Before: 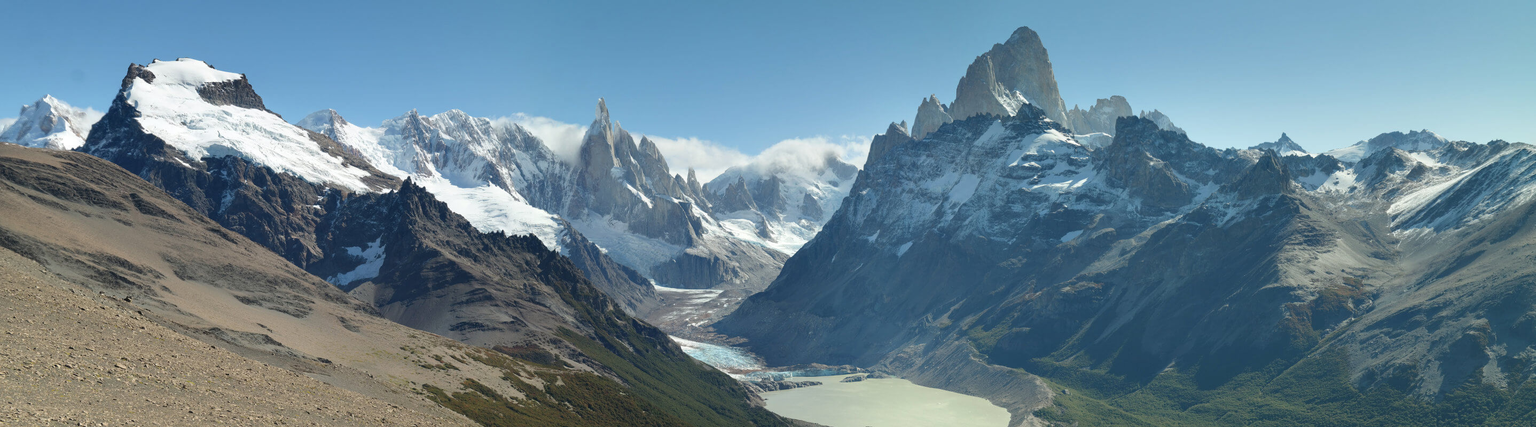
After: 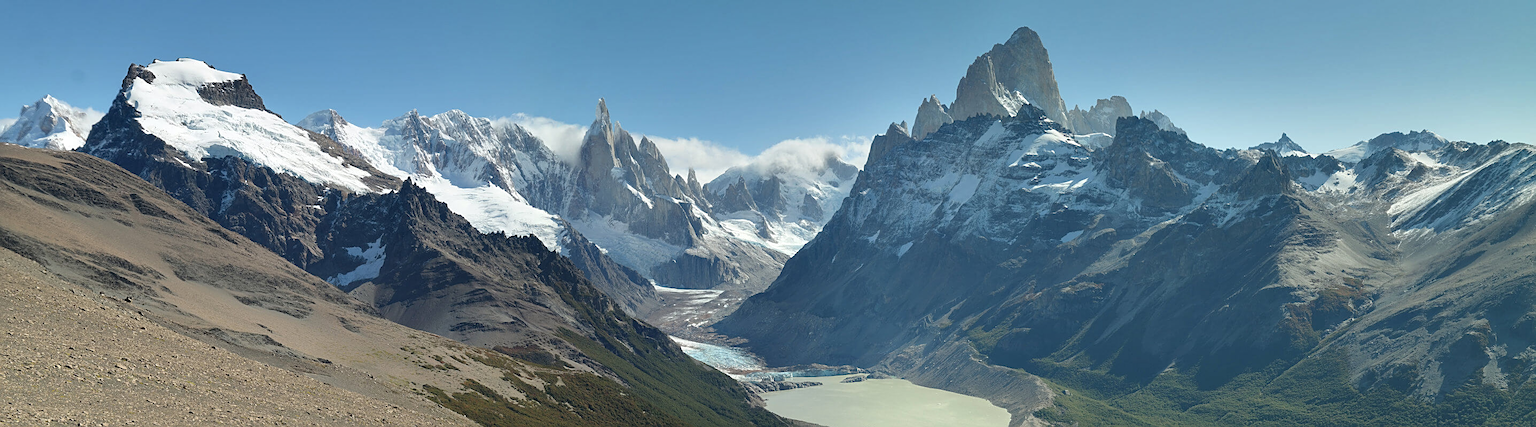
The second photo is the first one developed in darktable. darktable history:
sharpen: on, module defaults
shadows and highlights: shadows 25, highlights -48, soften with gaussian
